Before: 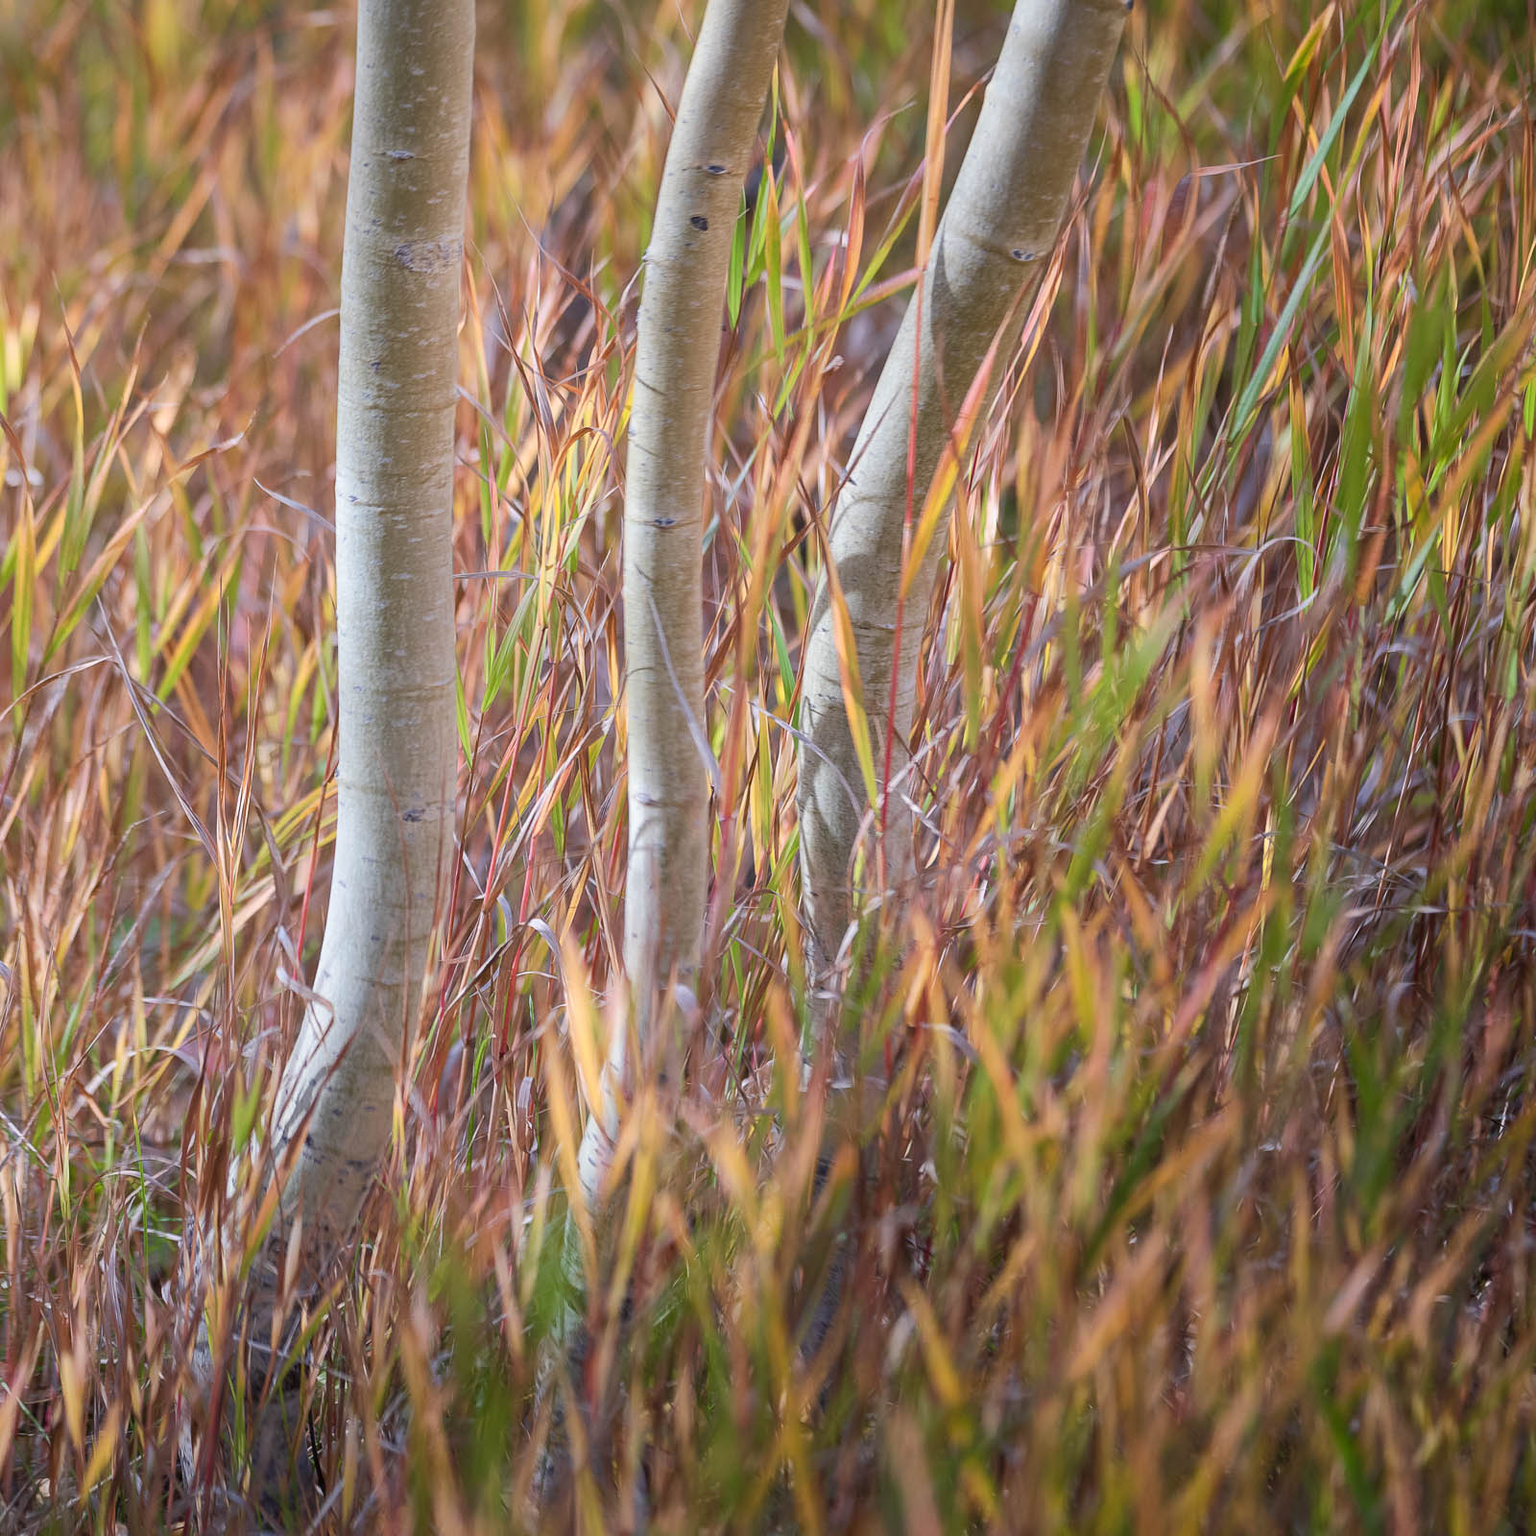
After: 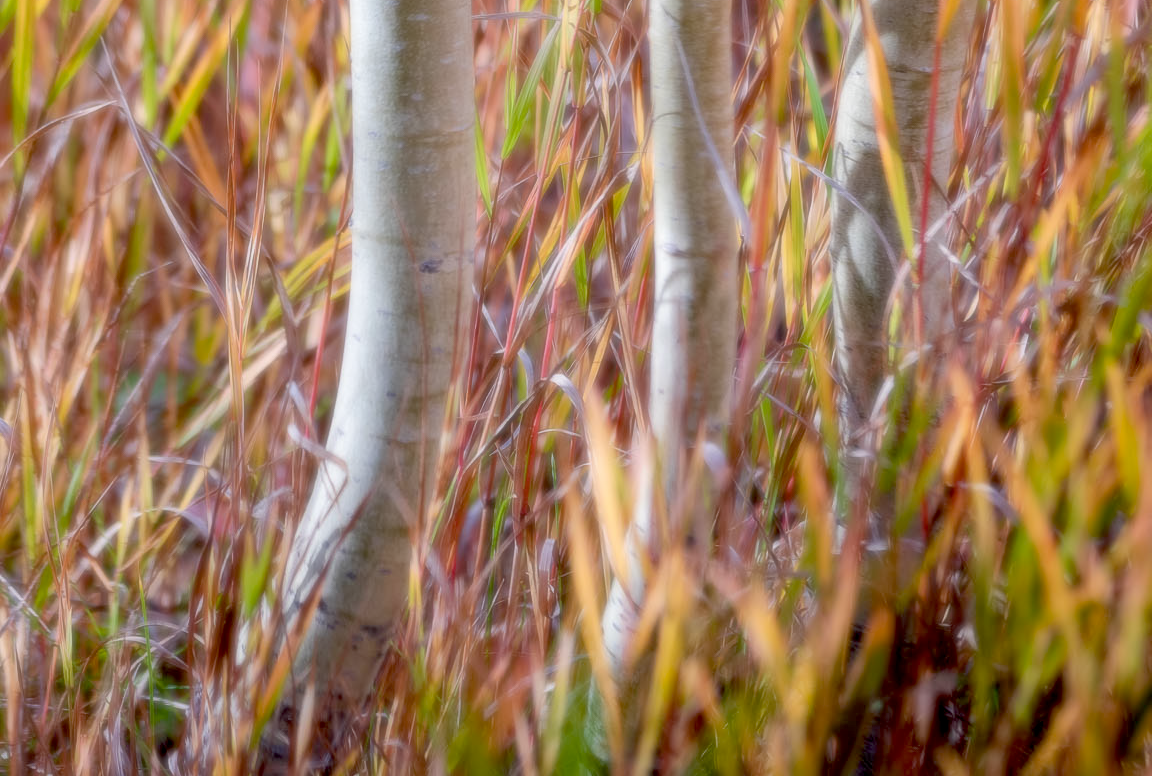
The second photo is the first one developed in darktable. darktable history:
soften: size 8.67%, mix 49%
exposure: black level correction 0.047, exposure 0.013 EV, compensate highlight preservation false
crop: top 36.498%, right 27.964%, bottom 14.995%
